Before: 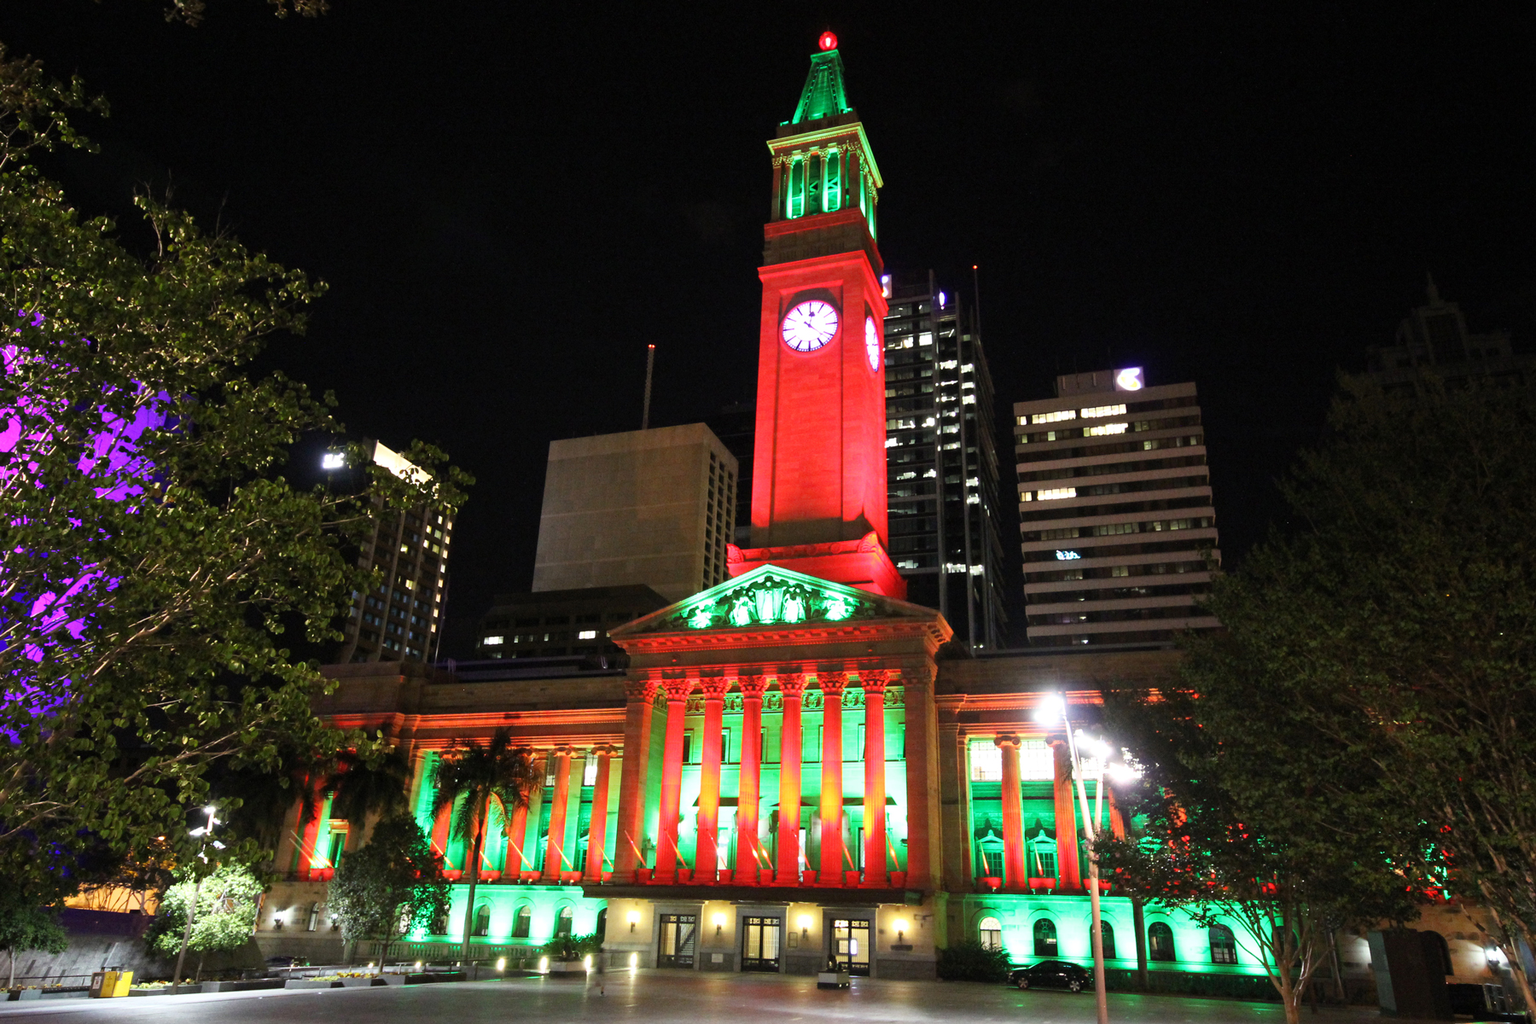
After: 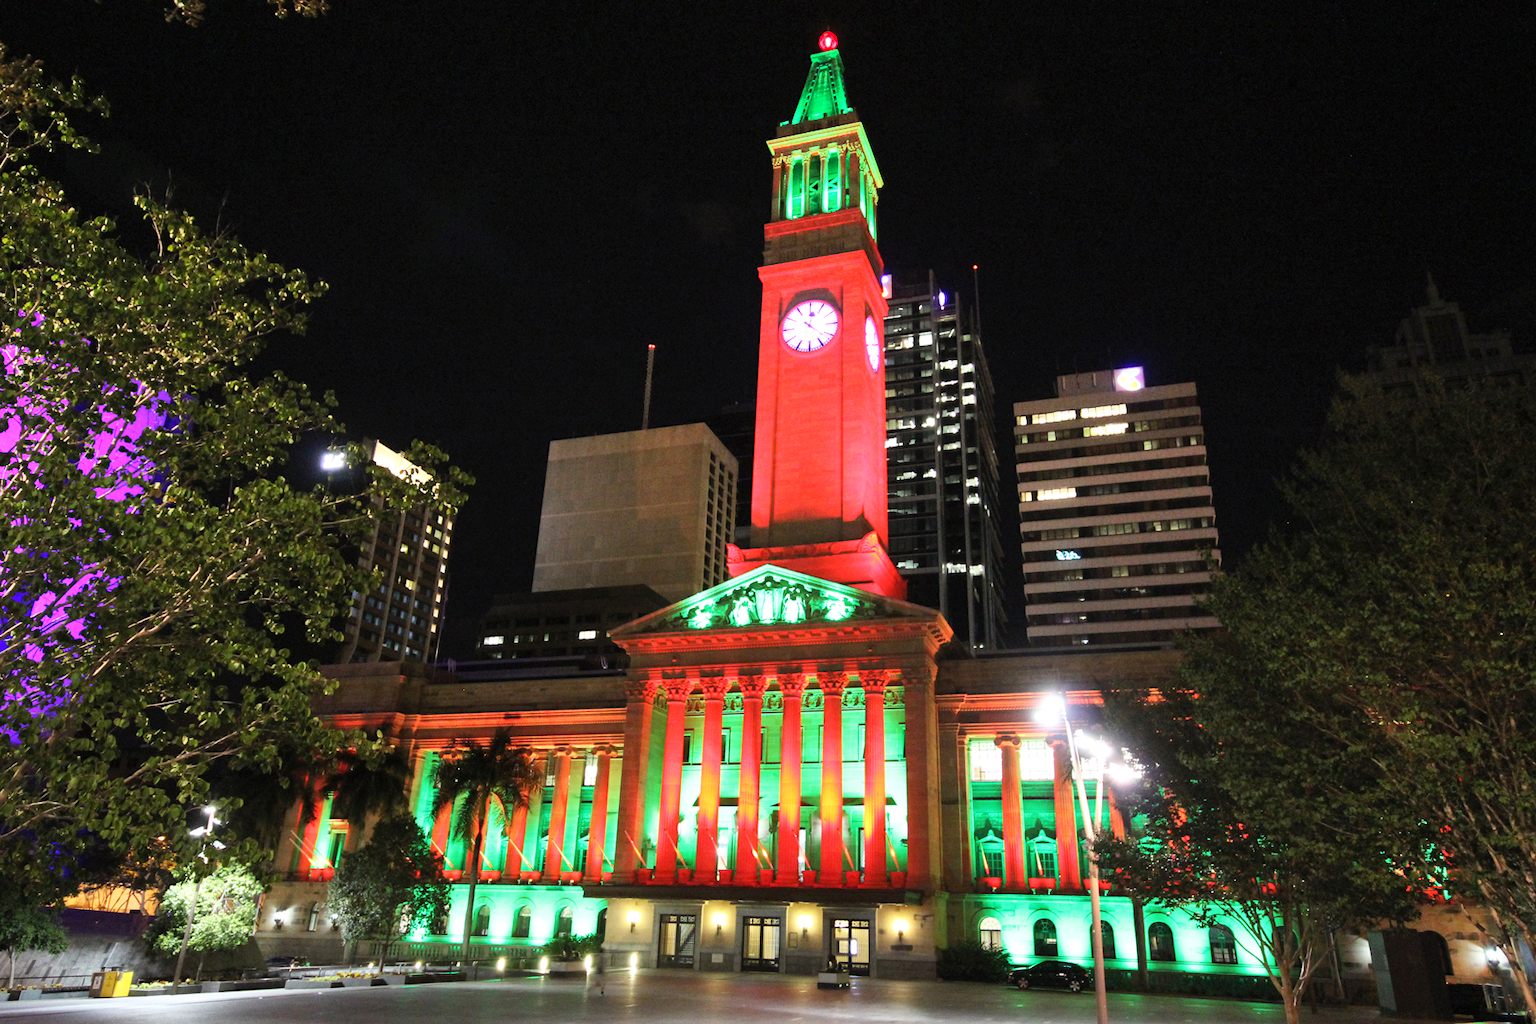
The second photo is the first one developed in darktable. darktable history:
shadows and highlights: radius 264.08, soften with gaussian
